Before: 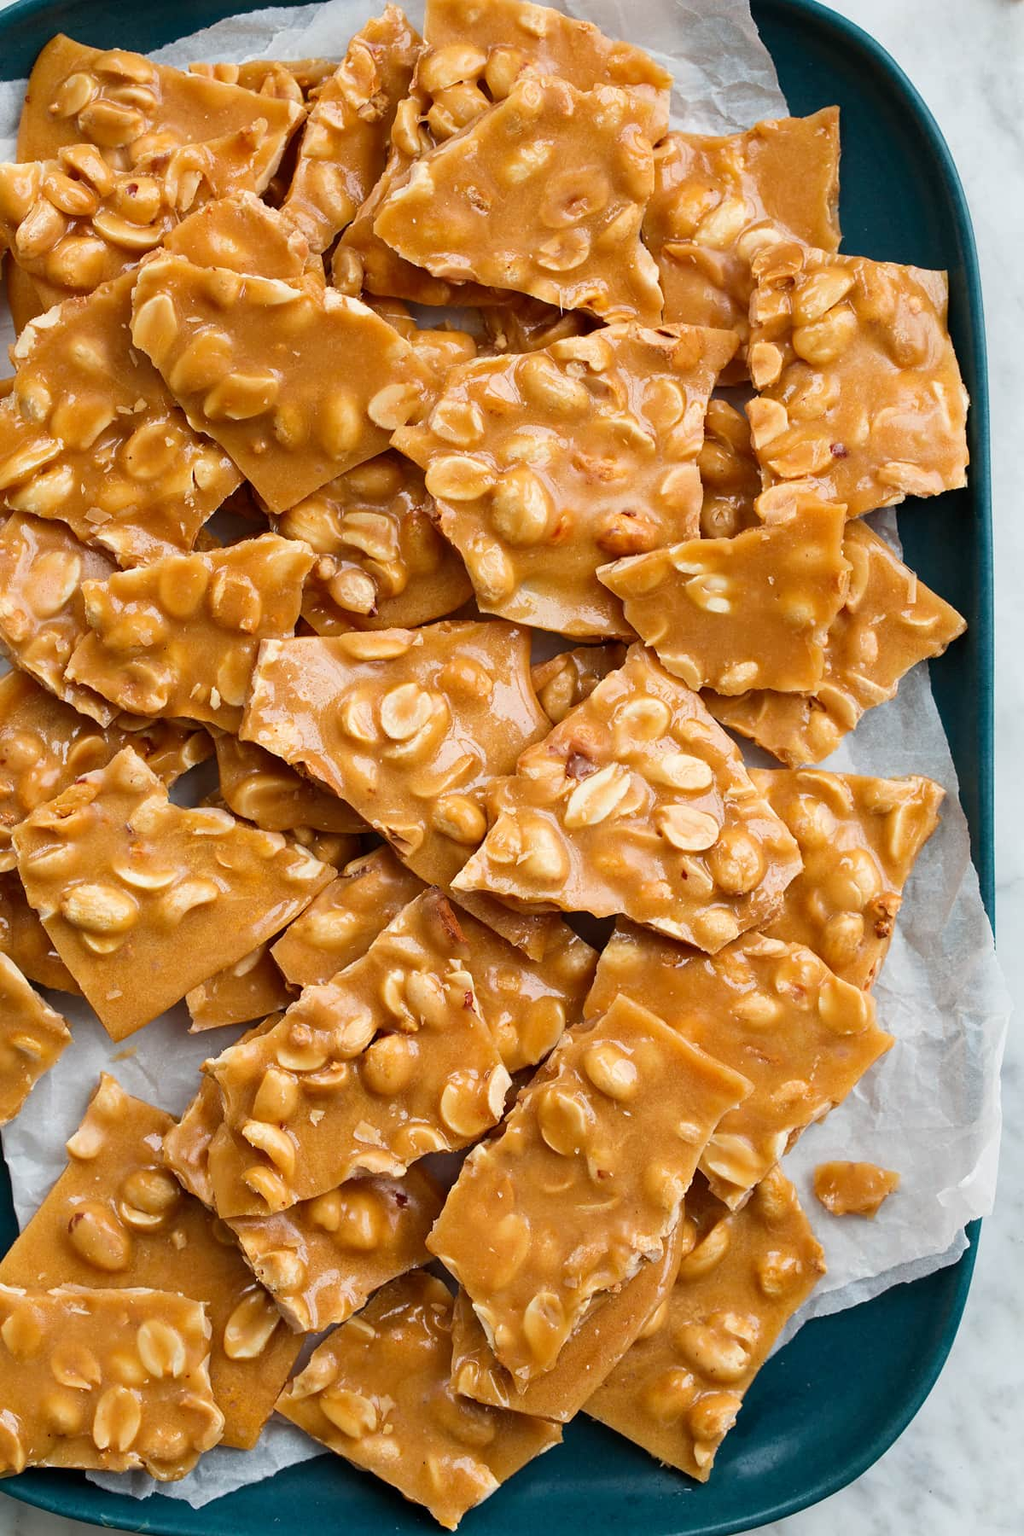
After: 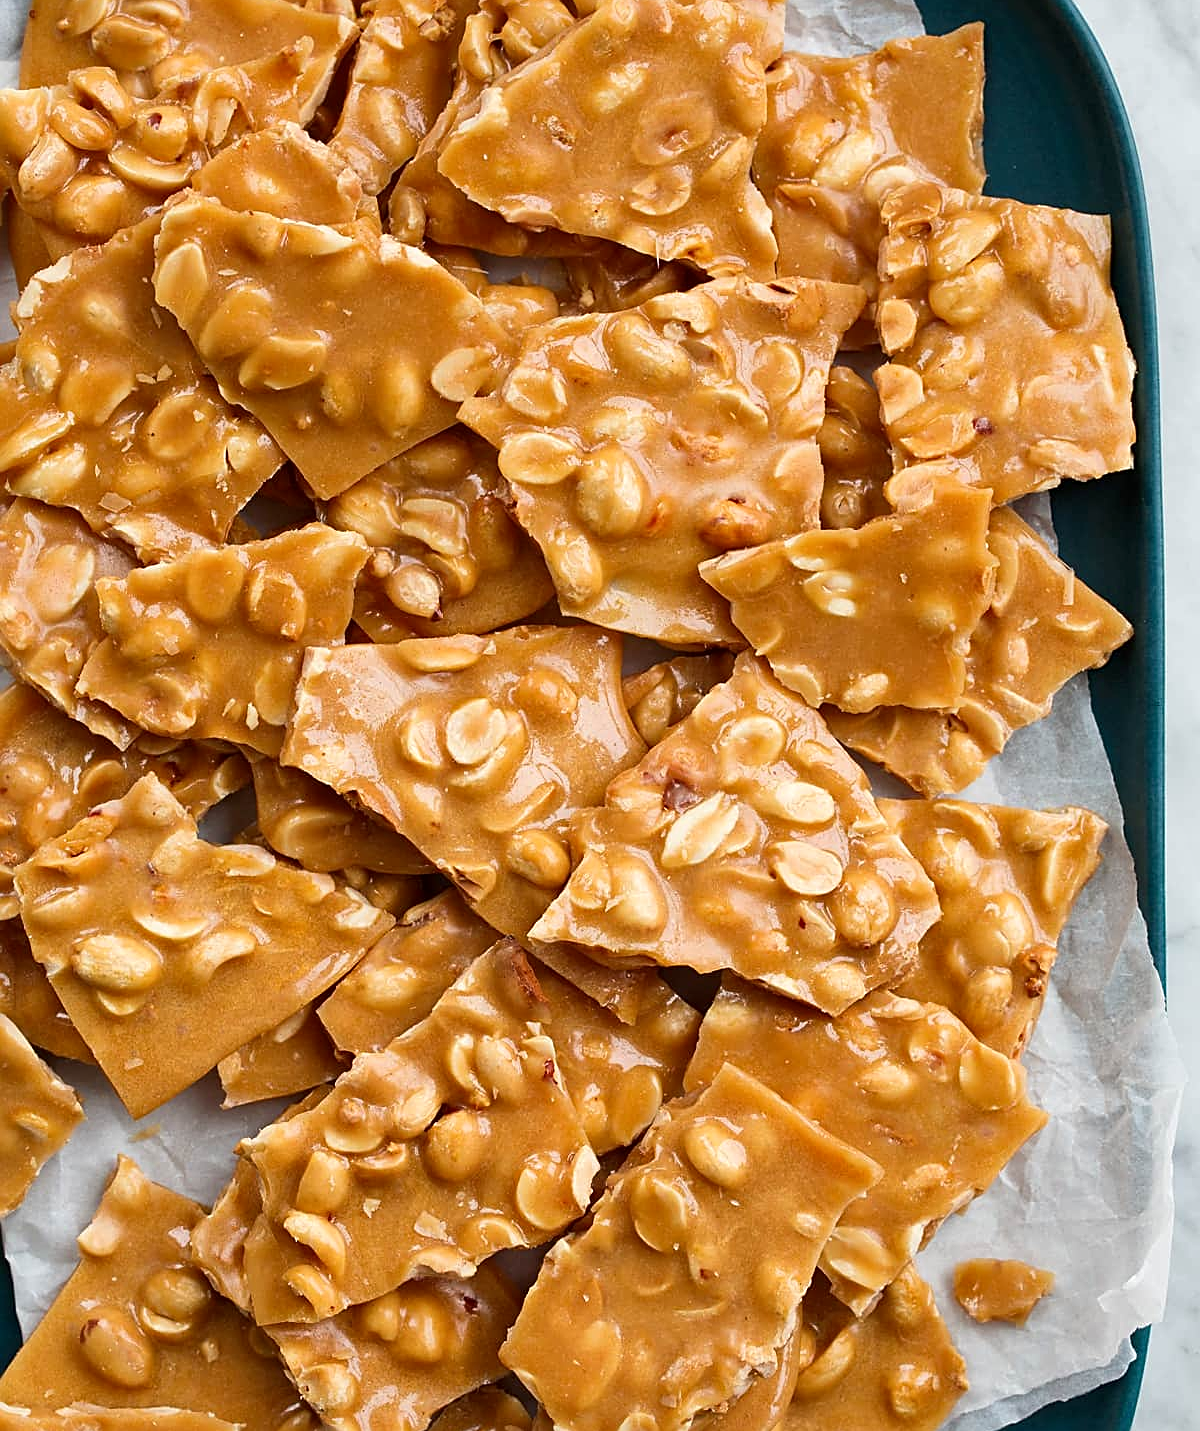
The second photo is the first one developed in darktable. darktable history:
sharpen: on, module defaults
crop and rotate: top 5.669%, bottom 14.799%
local contrast: mode bilateral grid, contrast 20, coarseness 50, detail 119%, midtone range 0.2
